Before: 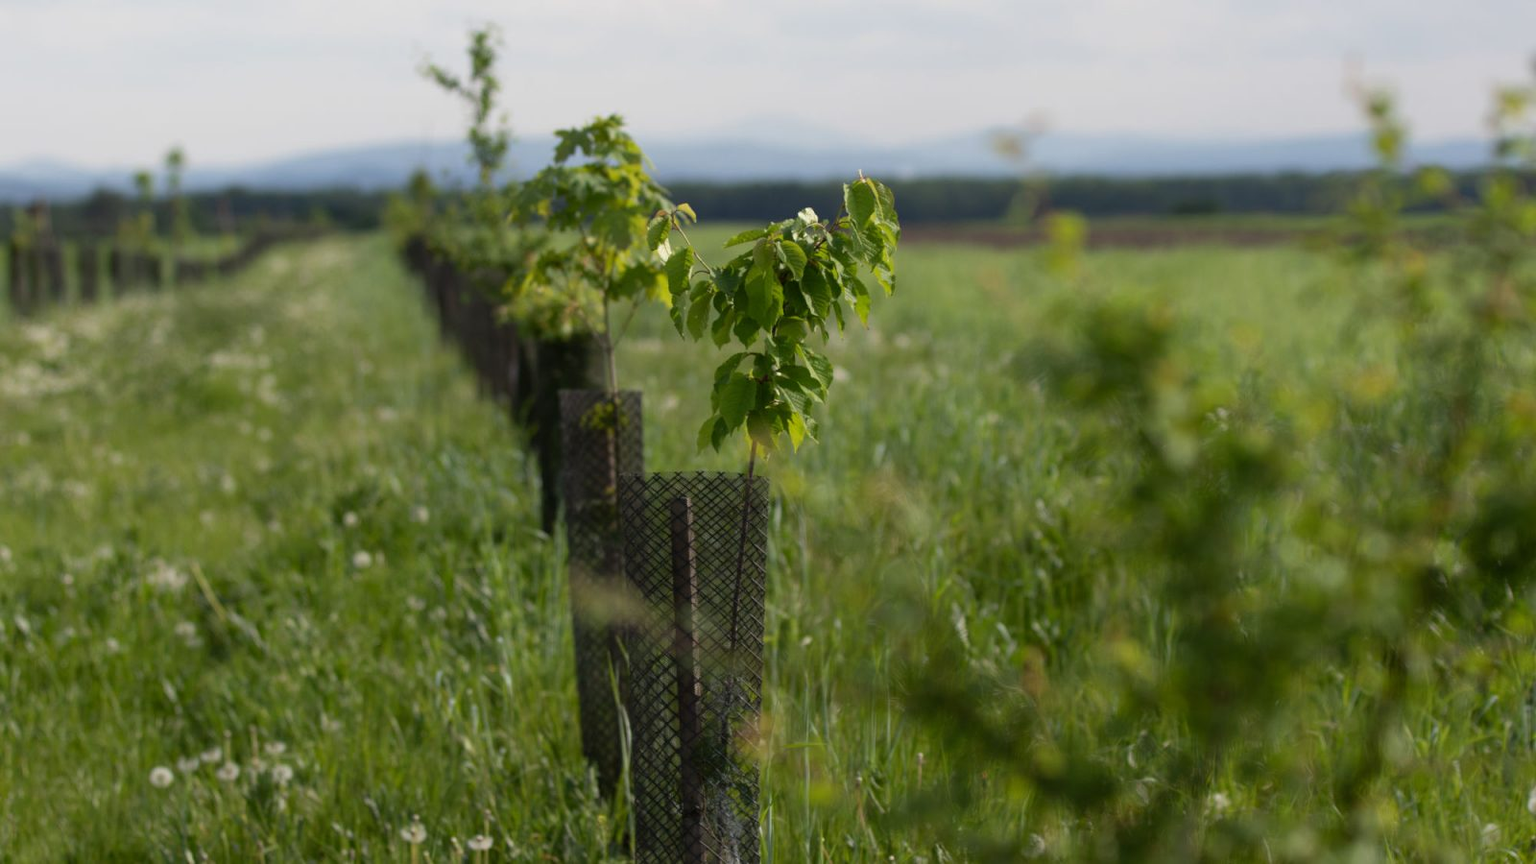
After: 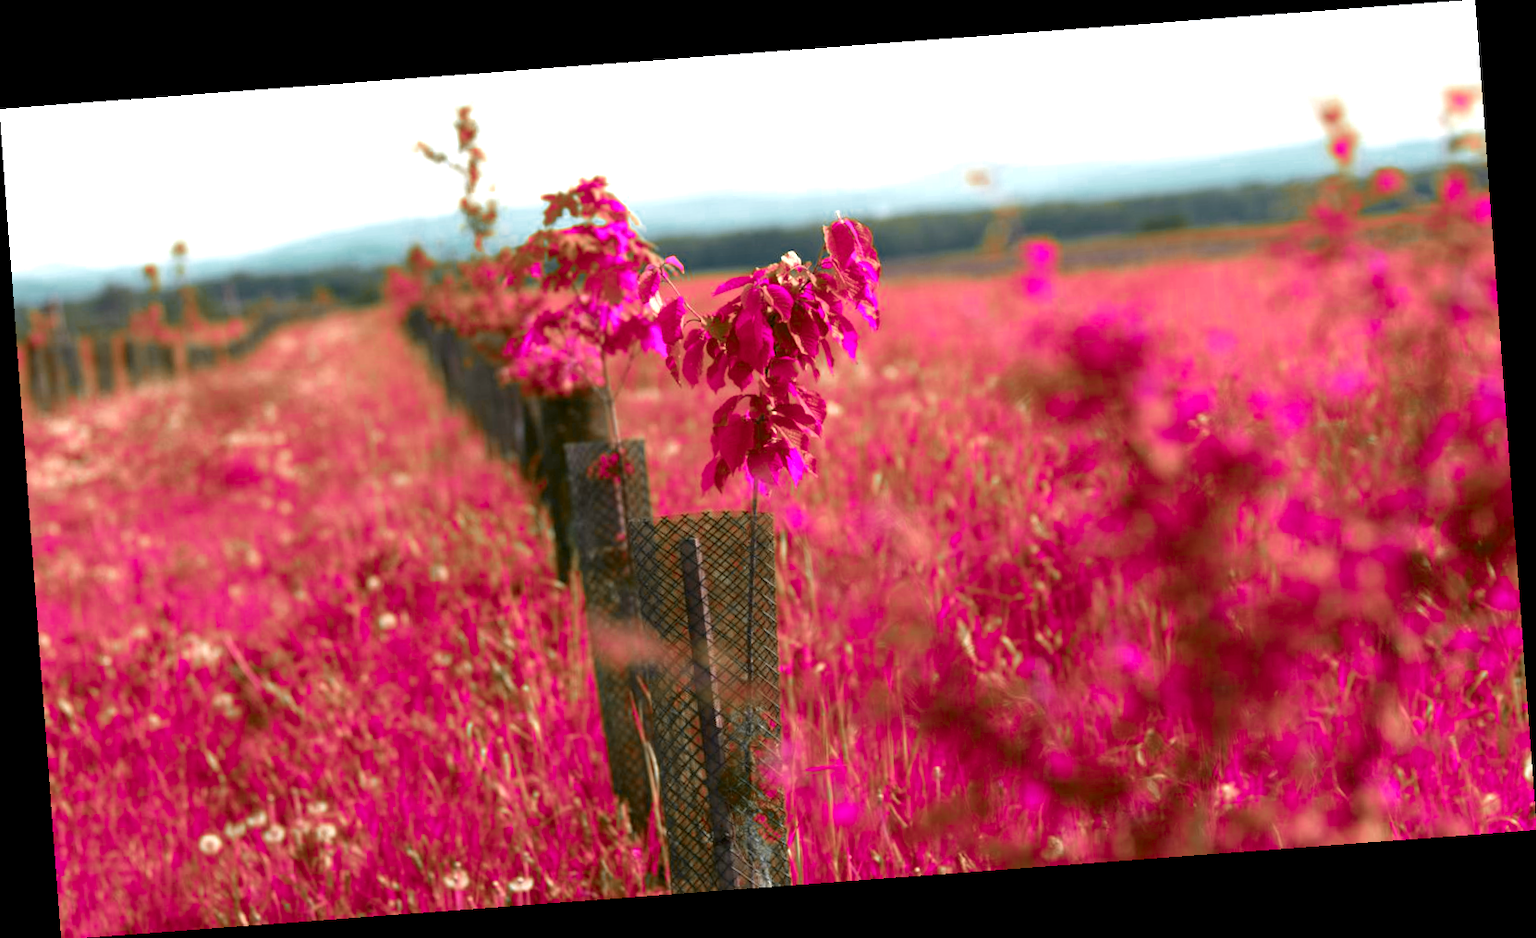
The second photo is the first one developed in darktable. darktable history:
rotate and perspective: rotation -4.25°, automatic cropping off
color zones: curves: ch0 [(0.826, 0.353)]; ch1 [(0.242, 0.647) (0.889, 0.342)]; ch2 [(0.246, 0.089) (0.969, 0.068)]
exposure: black level correction 0.001, exposure 1.3 EV, compensate highlight preservation false
